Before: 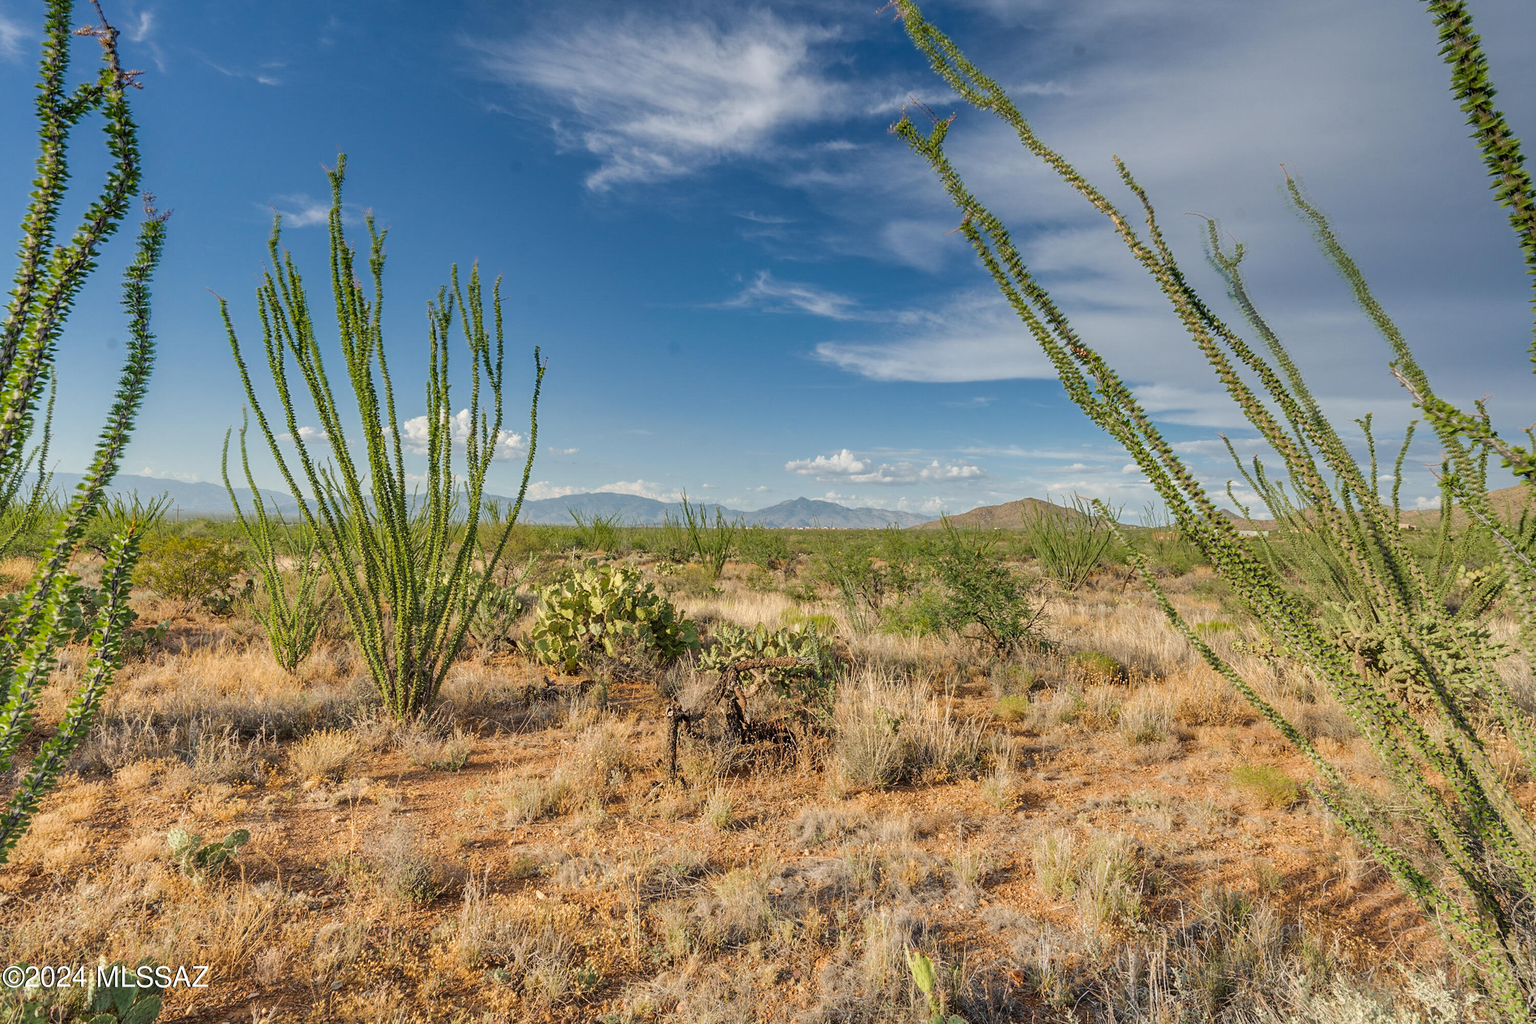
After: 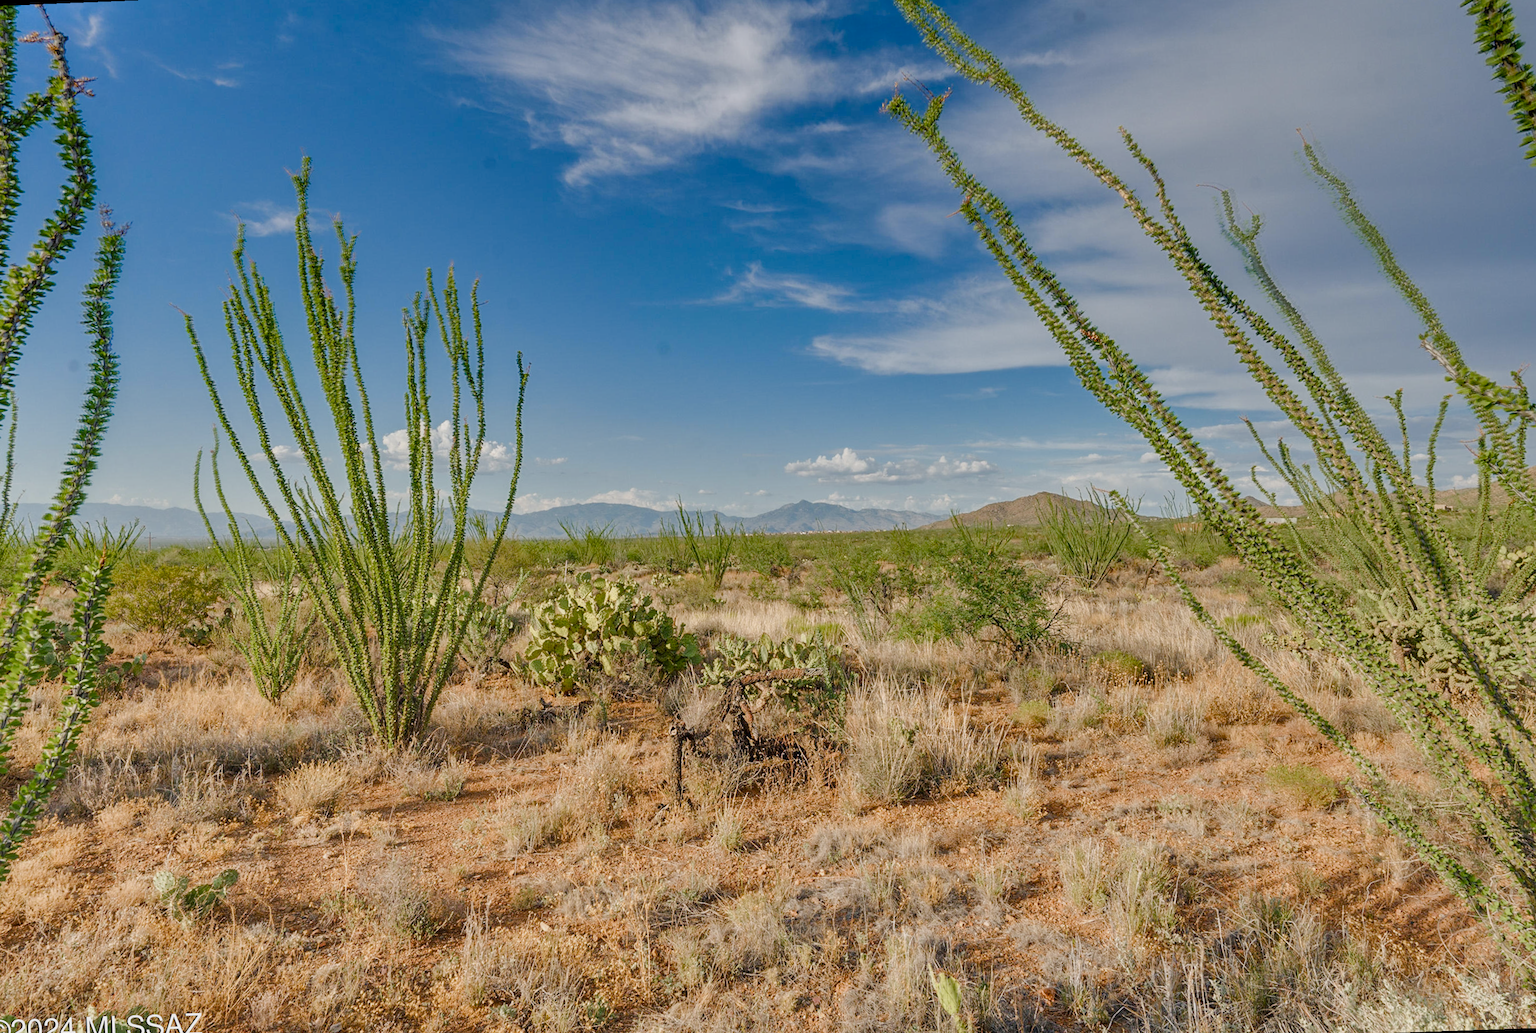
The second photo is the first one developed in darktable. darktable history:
color balance rgb: shadows lift › chroma 1%, shadows lift › hue 113°, highlights gain › chroma 0.2%, highlights gain › hue 333°, perceptual saturation grading › global saturation 20%, perceptual saturation grading › highlights -50%, perceptual saturation grading › shadows 25%, contrast -10%
rotate and perspective: rotation -2.12°, lens shift (vertical) 0.009, lens shift (horizontal) -0.008, automatic cropping original format, crop left 0.036, crop right 0.964, crop top 0.05, crop bottom 0.959
shadows and highlights: shadows 40, highlights -54, highlights color adjustment 46%, low approximation 0.01, soften with gaussian
